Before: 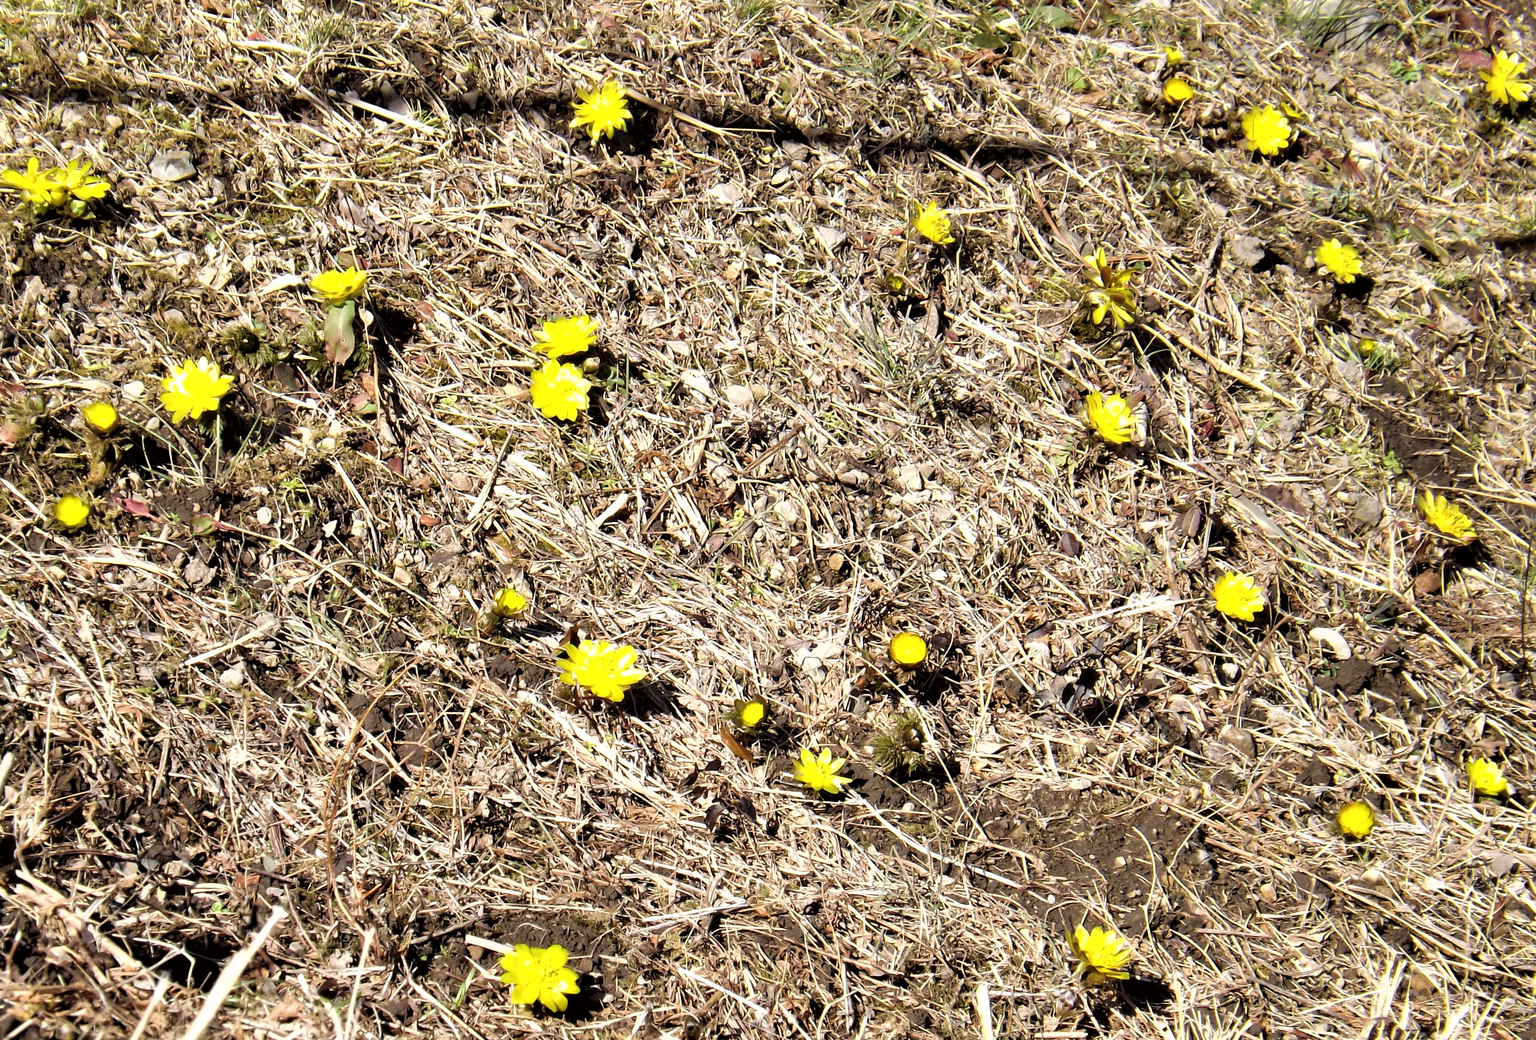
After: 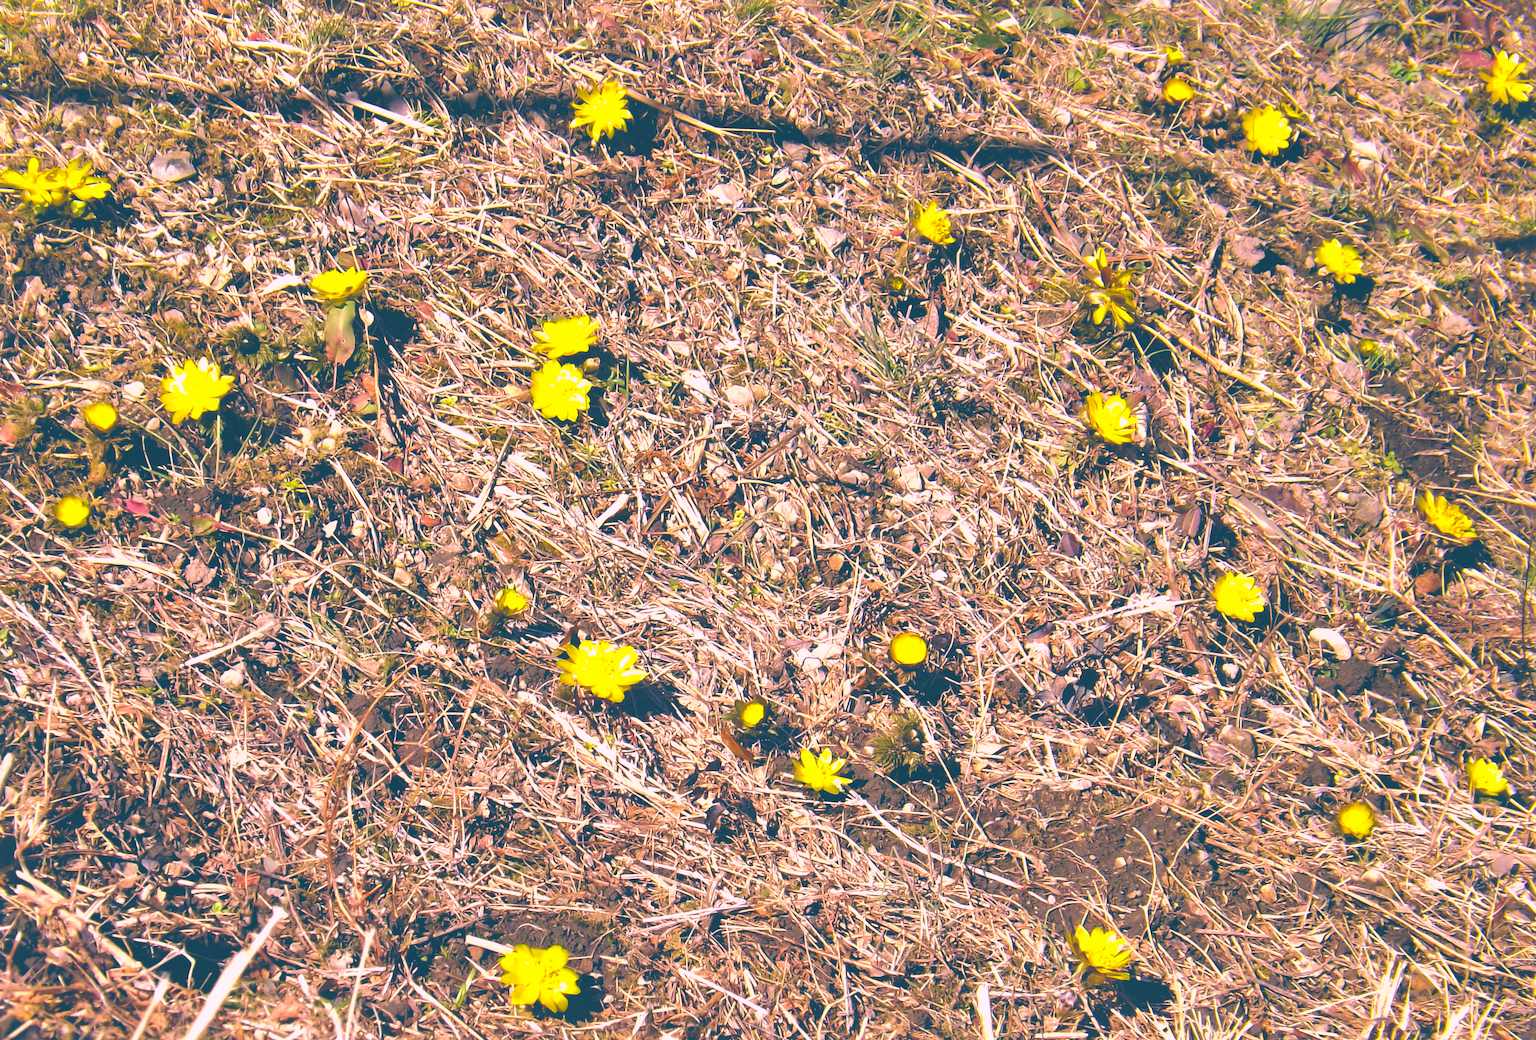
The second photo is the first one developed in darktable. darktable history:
velvia: strength 15%
base curve: curves: ch0 [(0, 0) (0.297, 0.298) (1, 1)], preserve colors none
color correction: highlights a* 17.03, highlights b* 0.205, shadows a* -15.38, shadows b* -14.56, saturation 1.5
exposure: black level correction -0.041, exposure 0.064 EV, compensate highlight preservation false
shadows and highlights: on, module defaults
